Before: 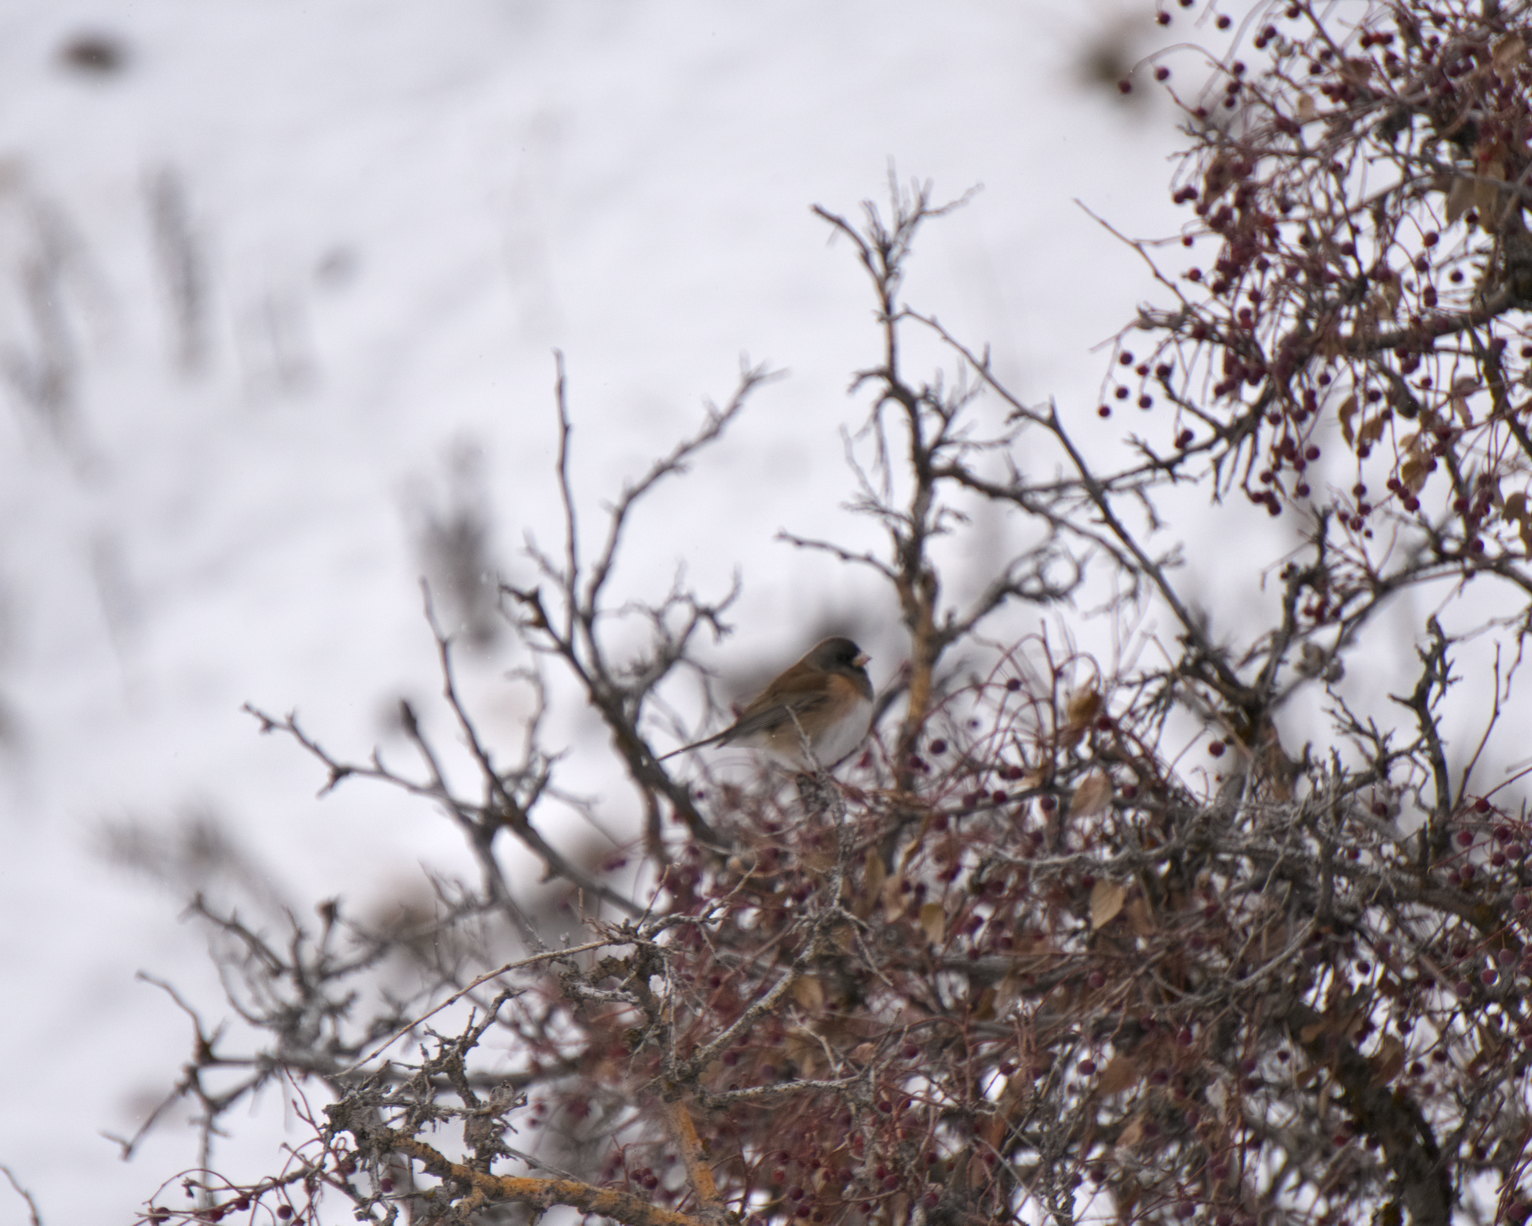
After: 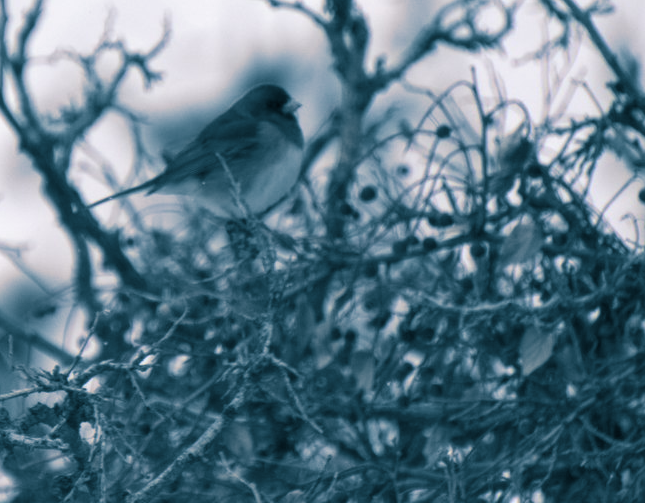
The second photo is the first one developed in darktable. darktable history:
split-toning: shadows › hue 212.4°, balance -70
crop: left 37.221%, top 45.169%, right 20.63%, bottom 13.777%
